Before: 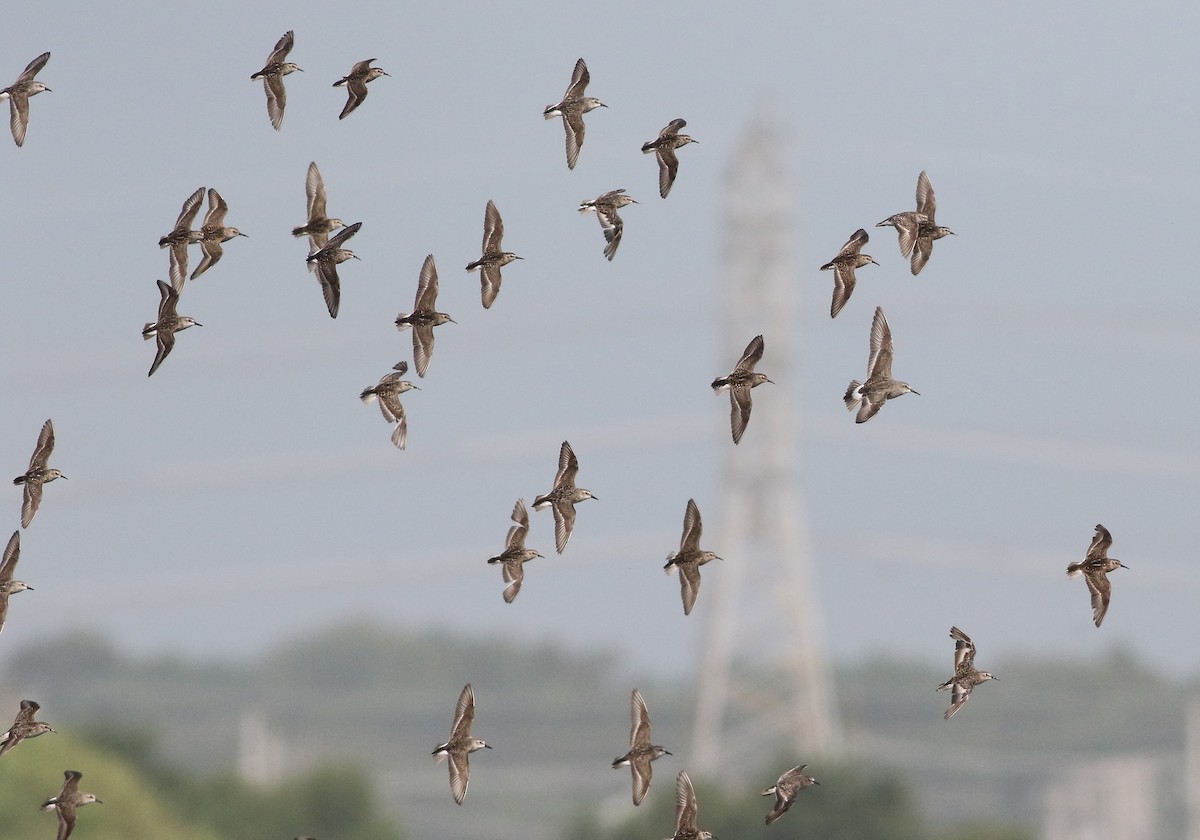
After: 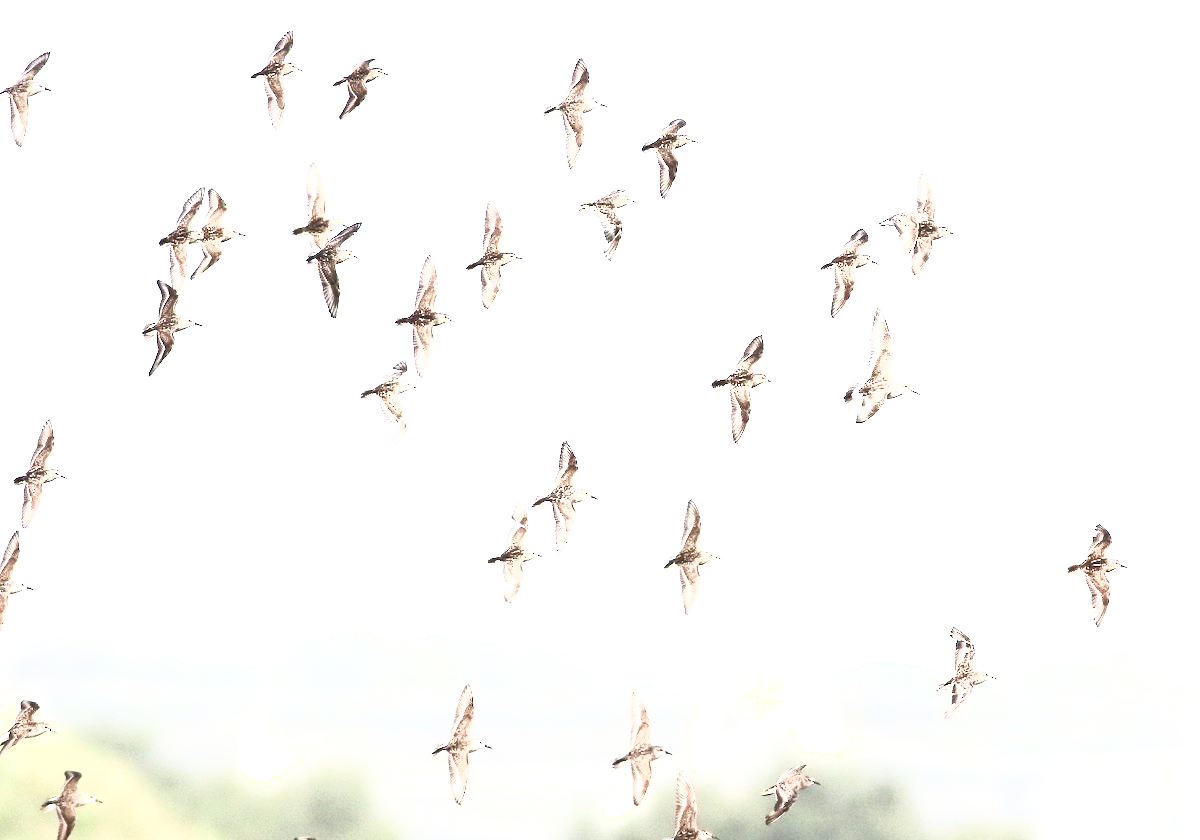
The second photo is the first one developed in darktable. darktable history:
tone curve: curves: ch0 [(0, 0) (0.003, 0.003) (0.011, 0.011) (0.025, 0.024) (0.044, 0.043) (0.069, 0.068) (0.1, 0.097) (0.136, 0.133) (0.177, 0.173) (0.224, 0.219) (0.277, 0.27) (0.335, 0.327) (0.399, 0.39) (0.468, 0.457) (0.543, 0.545) (0.623, 0.625) (0.709, 0.71) (0.801, 0.801) (0.898, 0.898) (1, 1)], color space Lab, independent channels, preserve colors none
exposure: black level correction 0, exposure 1.921 EV, compensate highlight preservation false
shadows and highlights: shadows -61.77, white point adjustment -5.18, highlights 61.21, highlights color adjustment 42.54%
